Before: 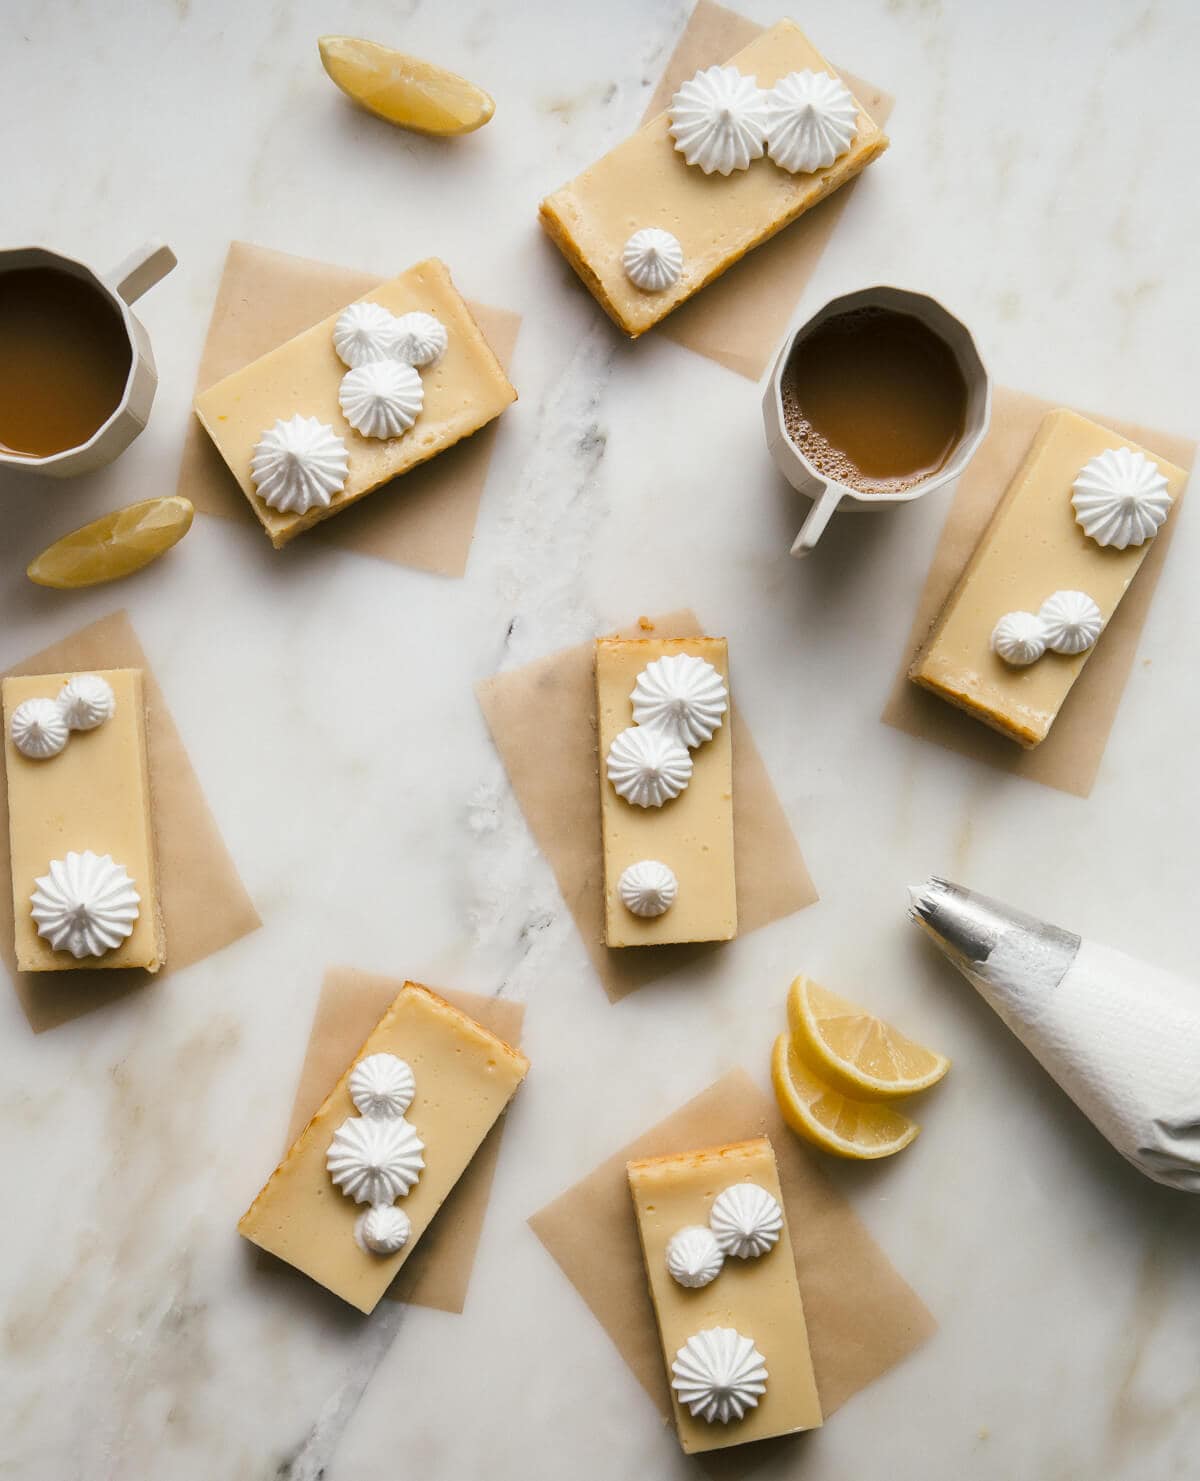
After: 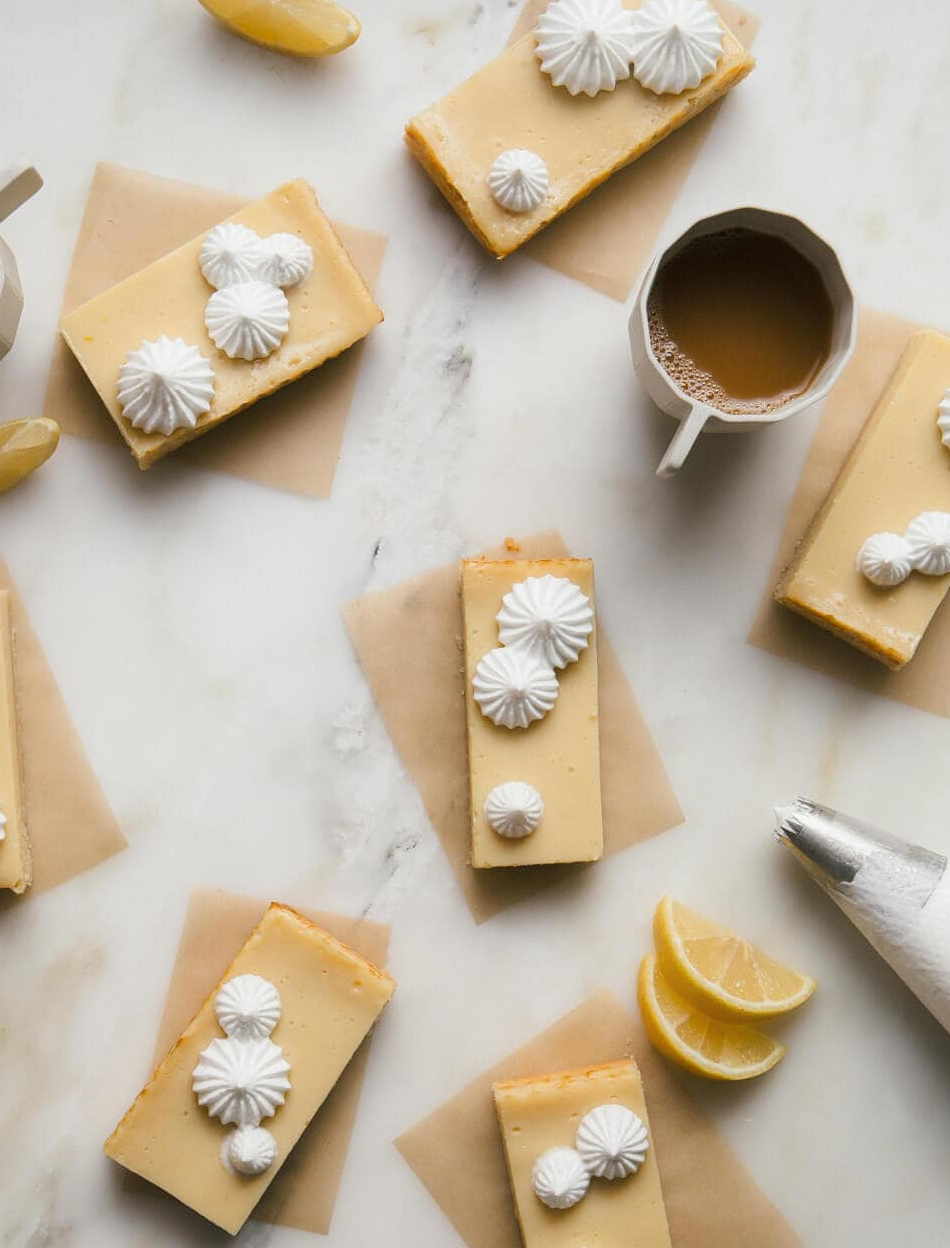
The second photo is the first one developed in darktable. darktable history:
crop: left 11.225%, top 5.381%, right 9.565%, bottom 10.314%
contrast equalizer: y [[0.5, 0.488, 0.462, 0.461, 0.491, 0.5], [0.5 ×6], [0.5 ×6], [0 ×6], [0 ×6]]
